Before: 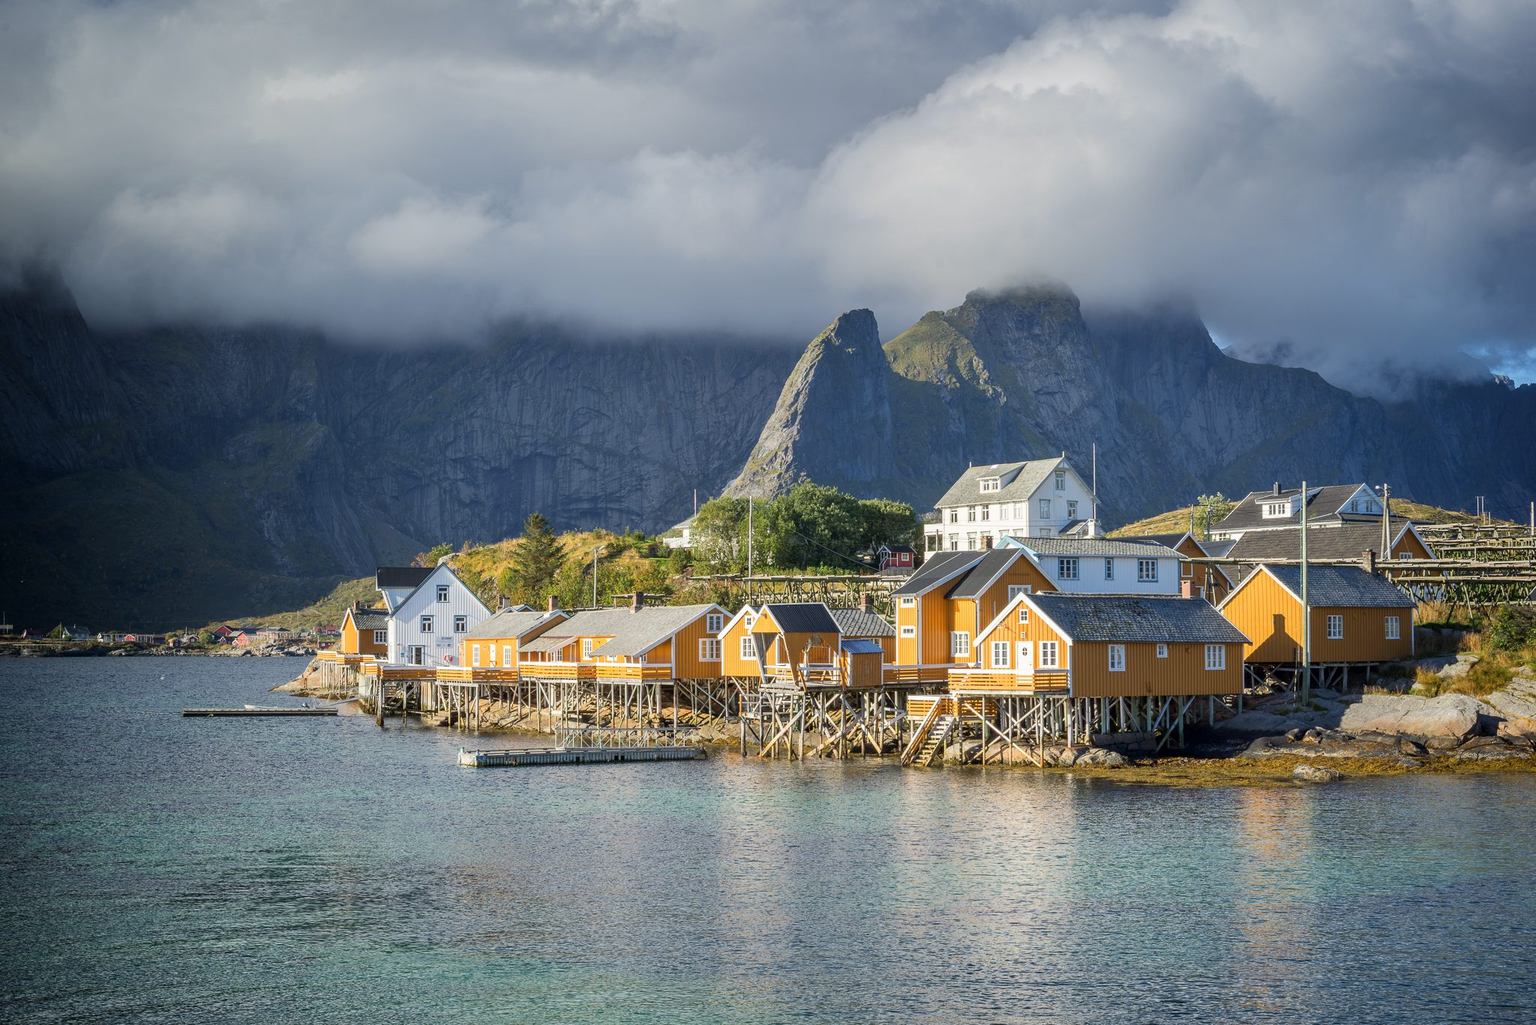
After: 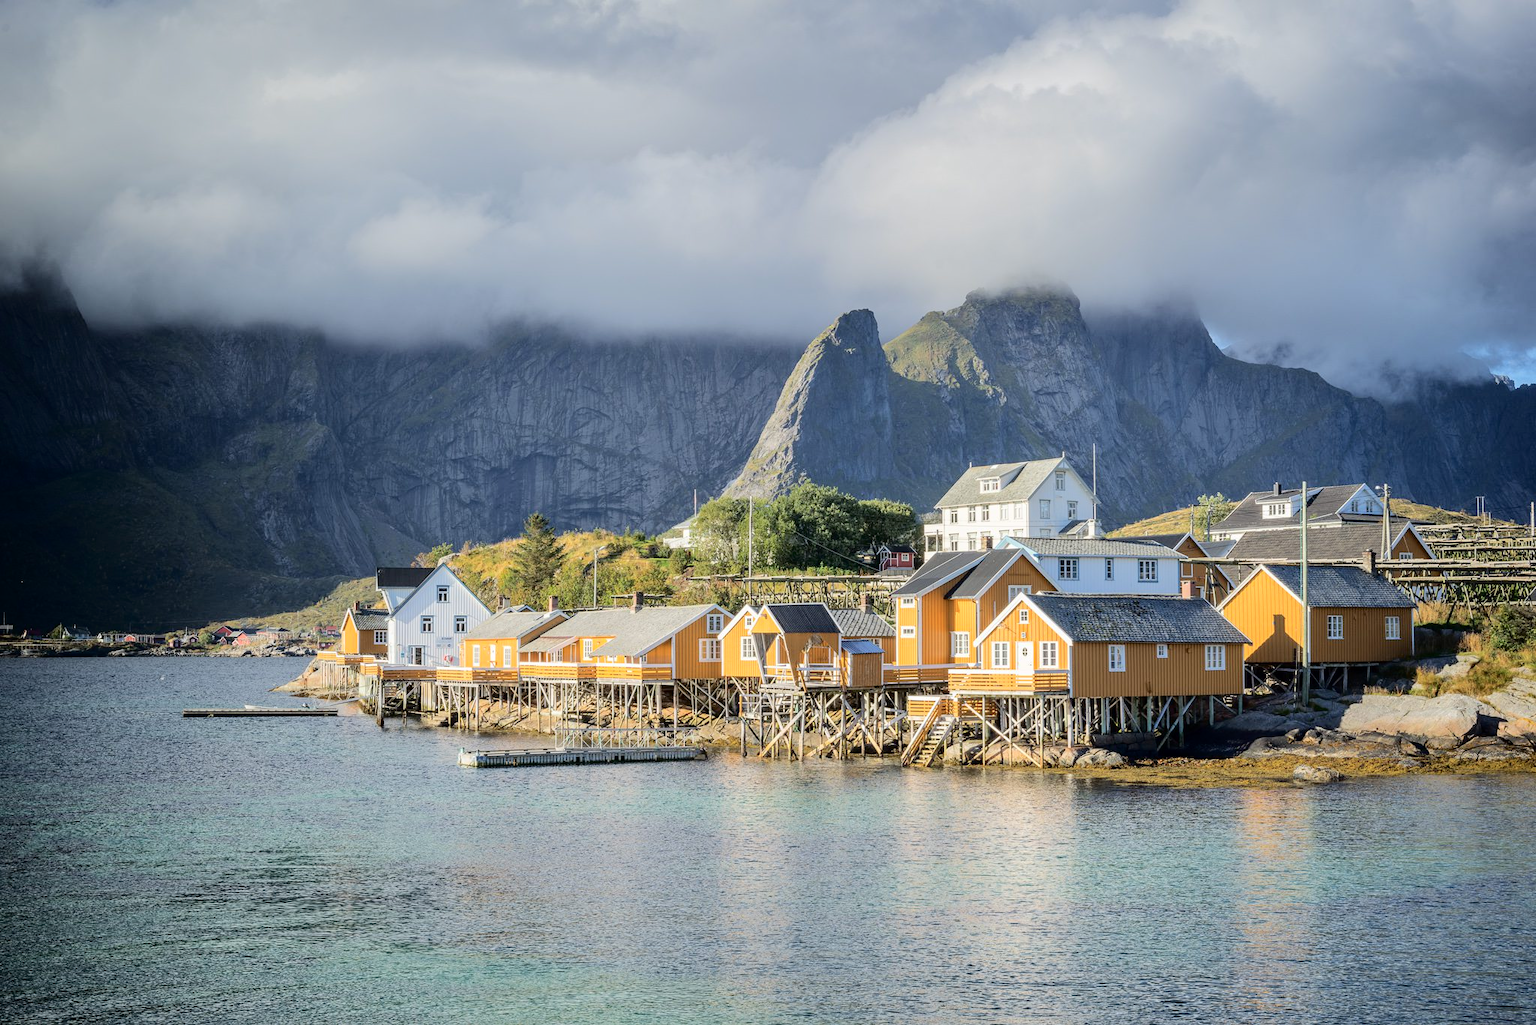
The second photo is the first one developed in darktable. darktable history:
tone curve: curves: ch0 [(0, 0) (0.003, 0.001) (0.011, 0.008) (0.025, 0.015) (0.044, 0.025) (0.069, 0.037) (0.1, 0.056) (0.136, 0.091) (0.177, 0.157) (0.224, 0.231) (0.277, 0.319) (0.335, 0.4) (0.399, 0.493) (0.468, 0.571) (0.543, 0.645) (0.623, 0.706) (0.709, 0.77) (0.801, 0.838) (0.898, 0.918) (1, 1)], color space Lab, independent channels, preserve colors none
